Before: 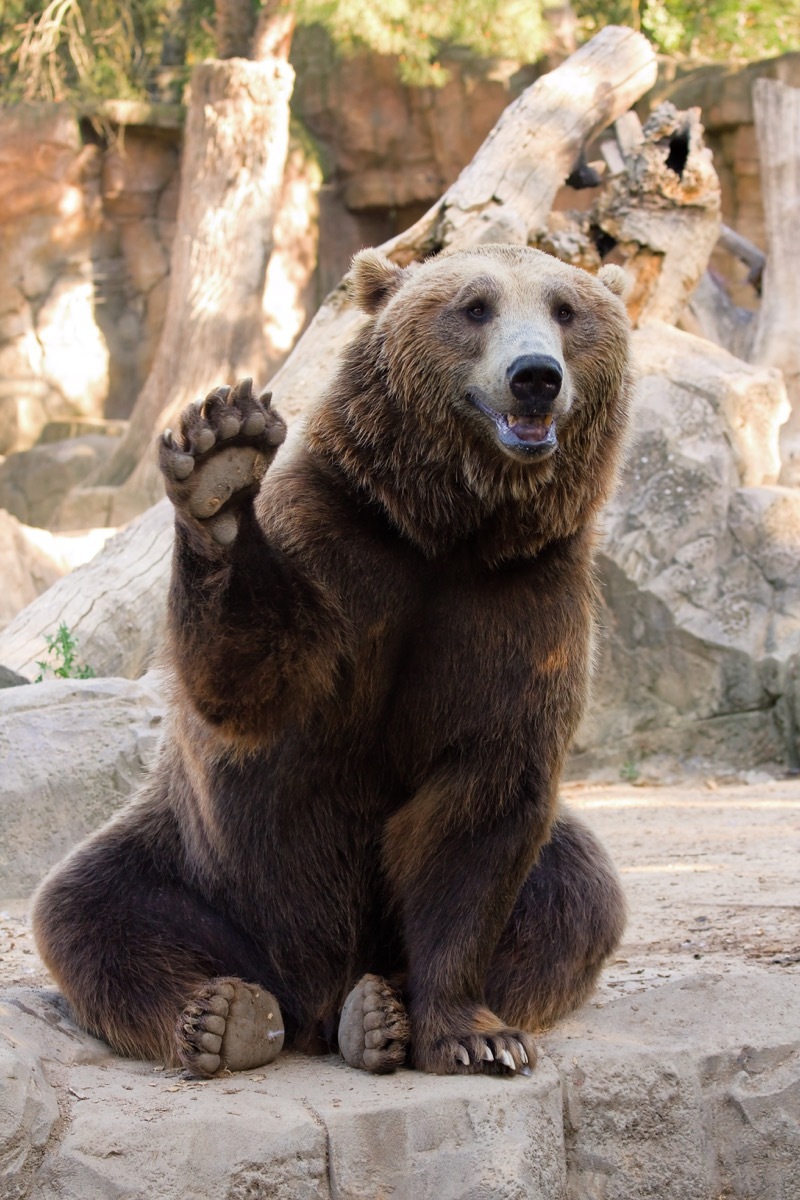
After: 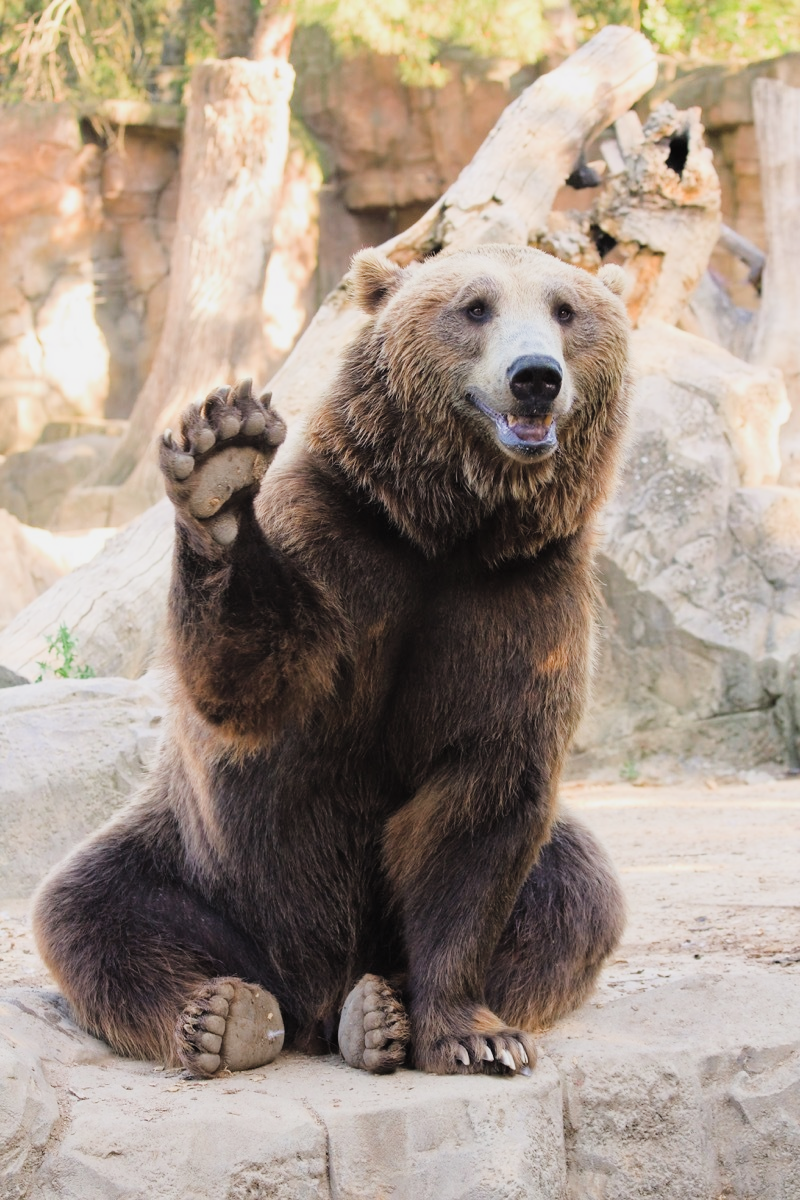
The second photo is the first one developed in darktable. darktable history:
exposure: black level correction -0.005, exposure 1 EV, compensate highlight preservation false
filmic rgb: black relative exposure -6.68 EV, white relative exposure 4.56 EV, hardness 3.25
